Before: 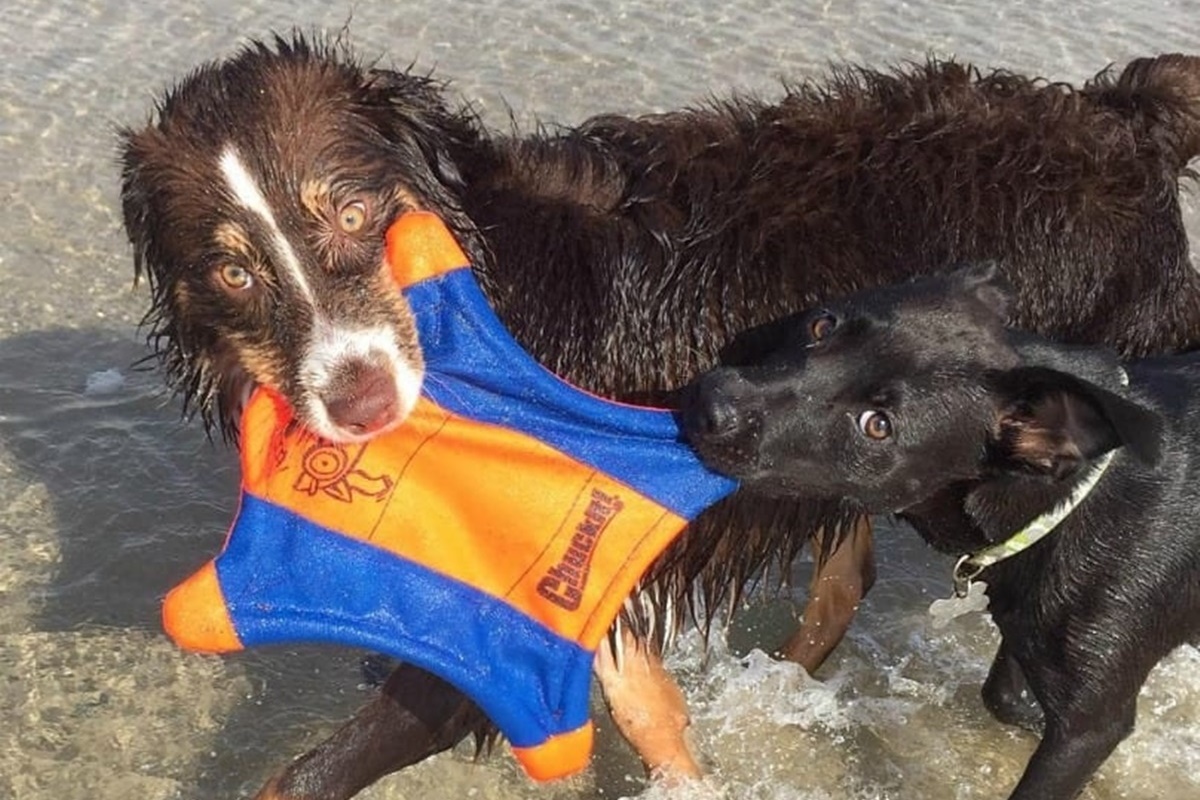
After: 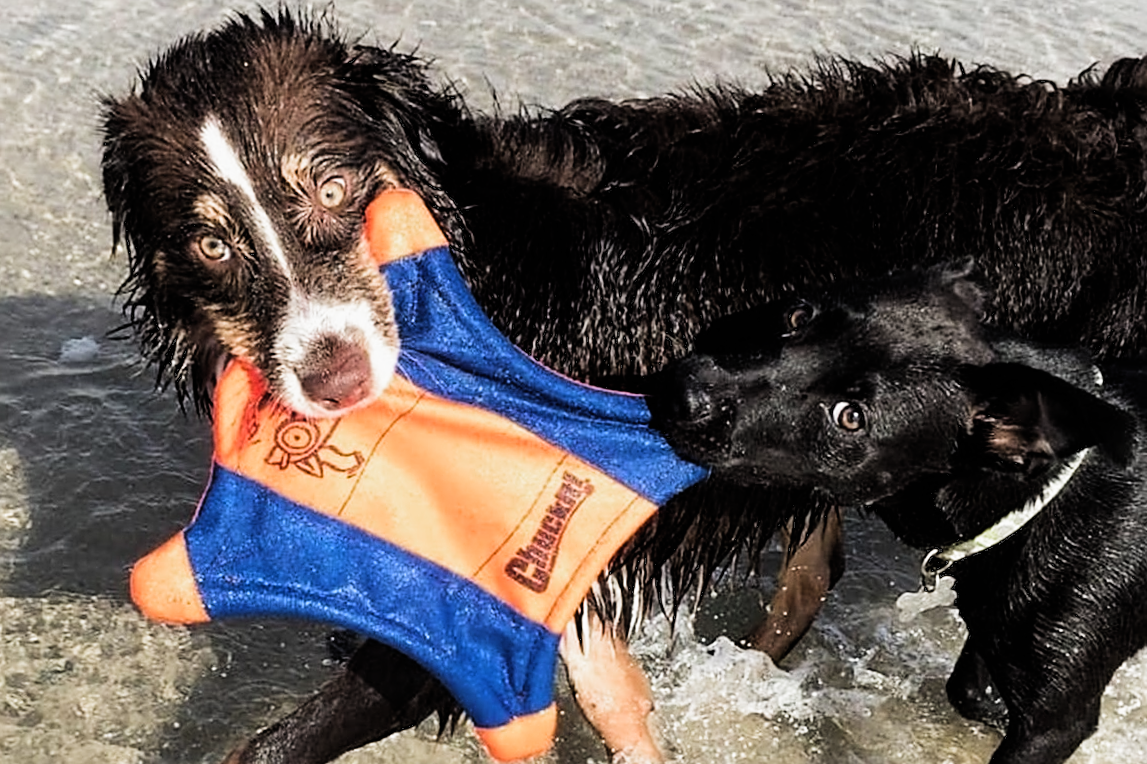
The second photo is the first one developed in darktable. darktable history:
crop and rotate: angle -1.78°
sharpen: on, module defaults
filmic rgb: black relative exposure -5.44 EV, white relative exposure 2.86 EV, dynamic range scaling -37.36%, hardness 4, contrast 1.614, highlights saturation mix -1.24%, add noise in highlights 0.002, preserve chrominance luminance Y, color science v3 (2019), use custom middle-gray values true, contrast in highlights soft
